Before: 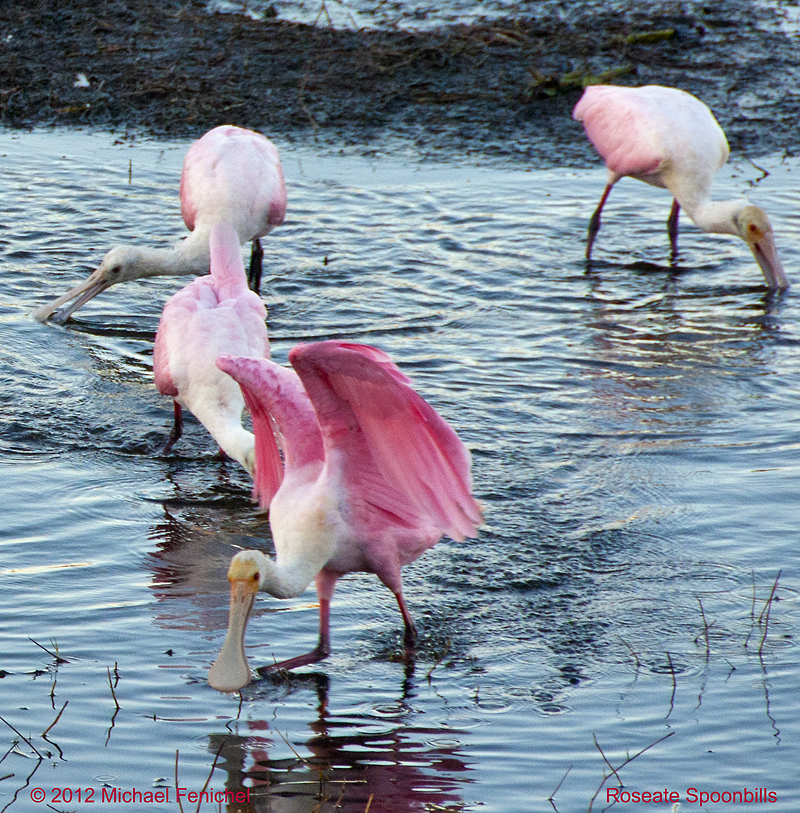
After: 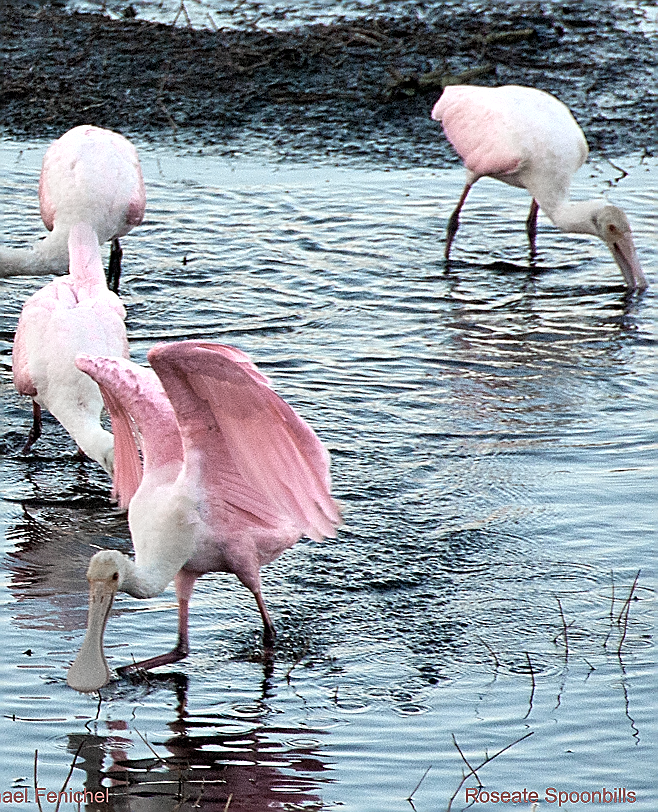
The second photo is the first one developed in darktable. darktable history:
sharpen: radius 1.381, amount 1.246, threshold 0.629
crop: left 17.647%, bottom 0.033%
color zones: curves: ch0 [(0, 0.613) (0.01, 0.613) (0.245, 0.448) (0.498, 0.529) (0.642, 0.665) (0.879, 0.777) (0.99, 0.613)]; ch1 [(0, 0.272) (0.219, 0.127) (0.724, 0.346)]
